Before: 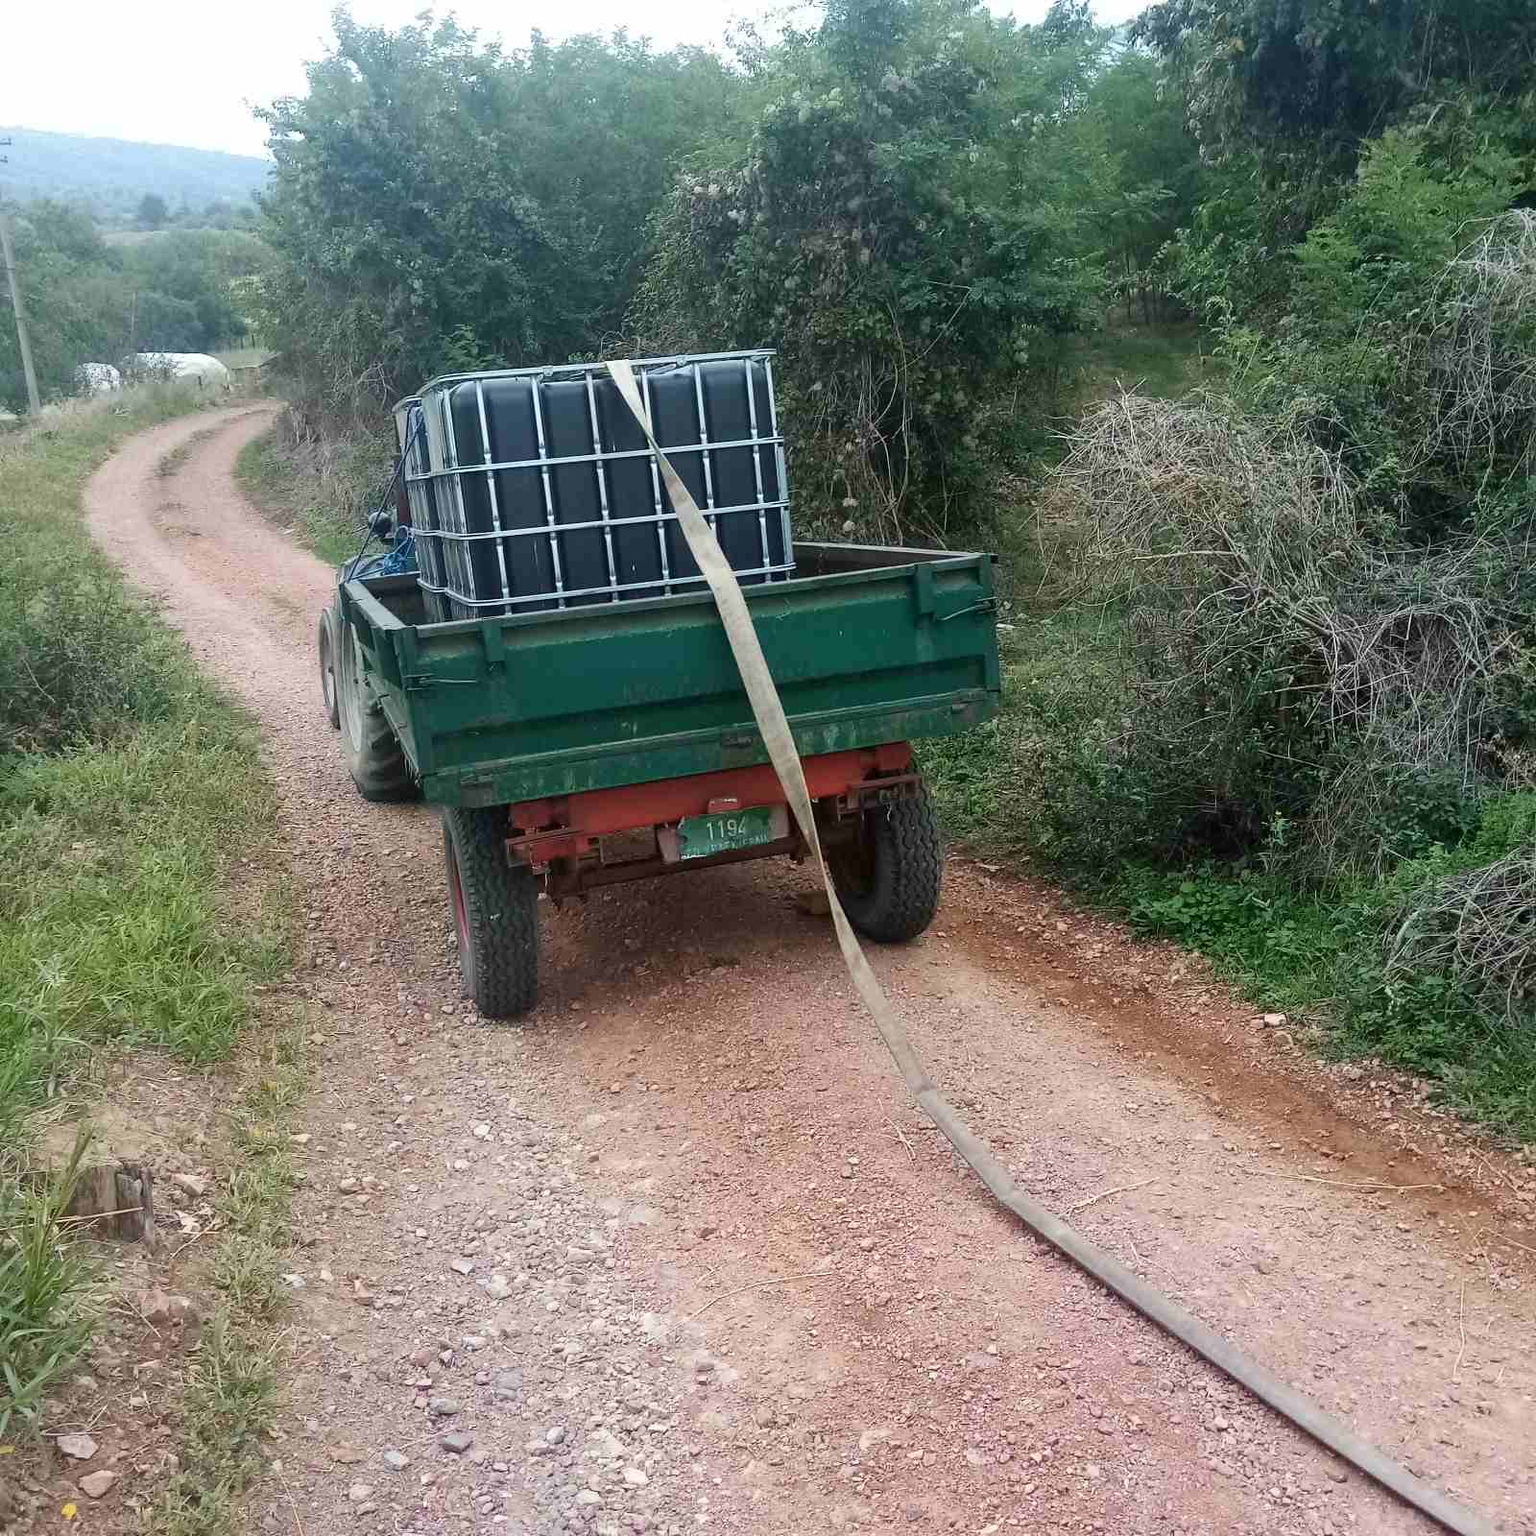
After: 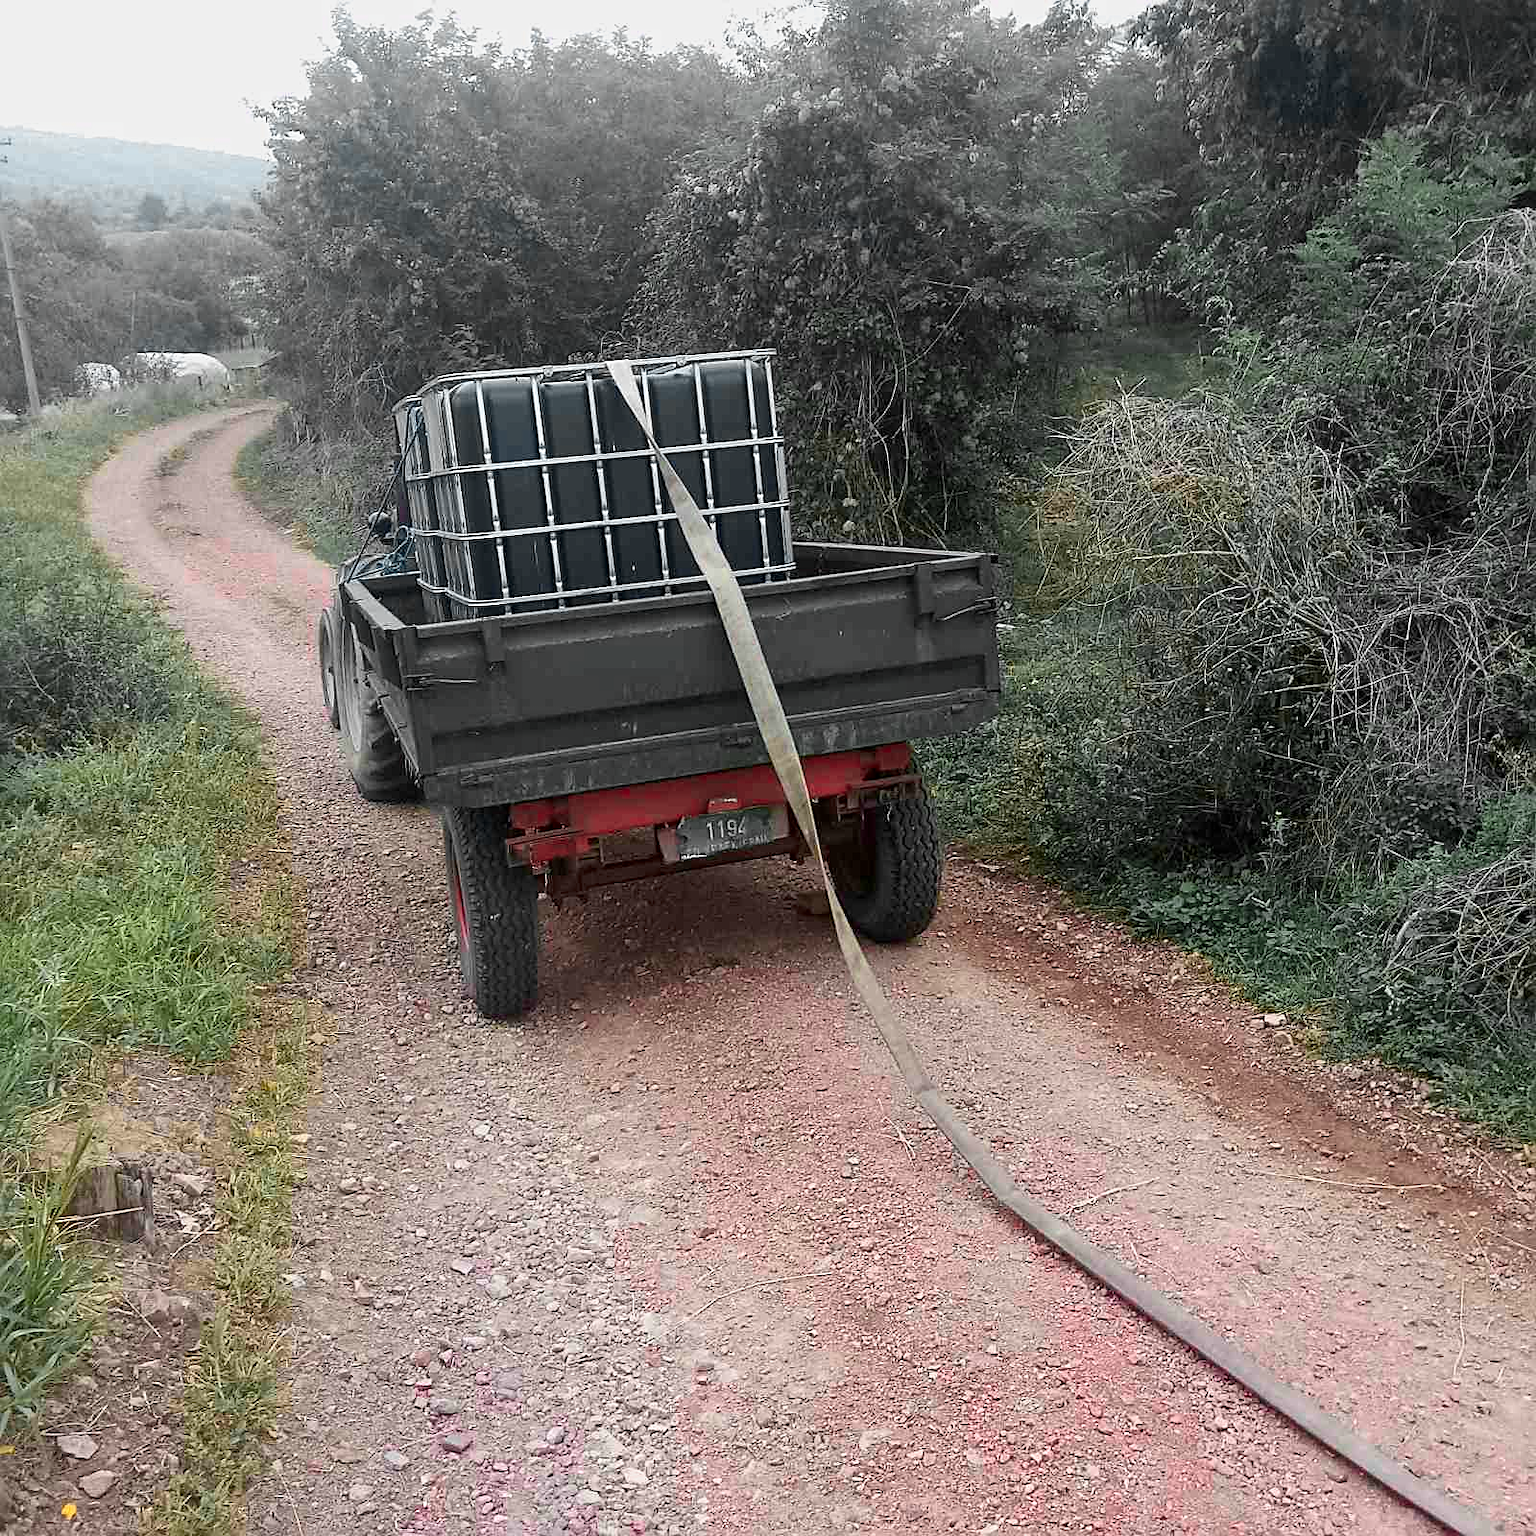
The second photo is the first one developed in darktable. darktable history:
color zones: curves: ch0 [(0.257, 0.558) (0.75, 0.565)]; ch1 [(0.004, 0.857) (0.14, 0.416) (0.257, 0.695) (0.442, 0.032) (0.736, 0.266) (0.891, 0.741)]; ch2 [(0, 0.623) (0.112, 0.436) (0.271, 0.474) (0.516, 0.64) (0.743, 0.286)]
sharpen: on, module defaults
contrast brightness saturation: contrast 0.051
exposure: black level correction 0.002, exposure -0.203 EV, compensate exposure bias true, compensate highlight preservation false
